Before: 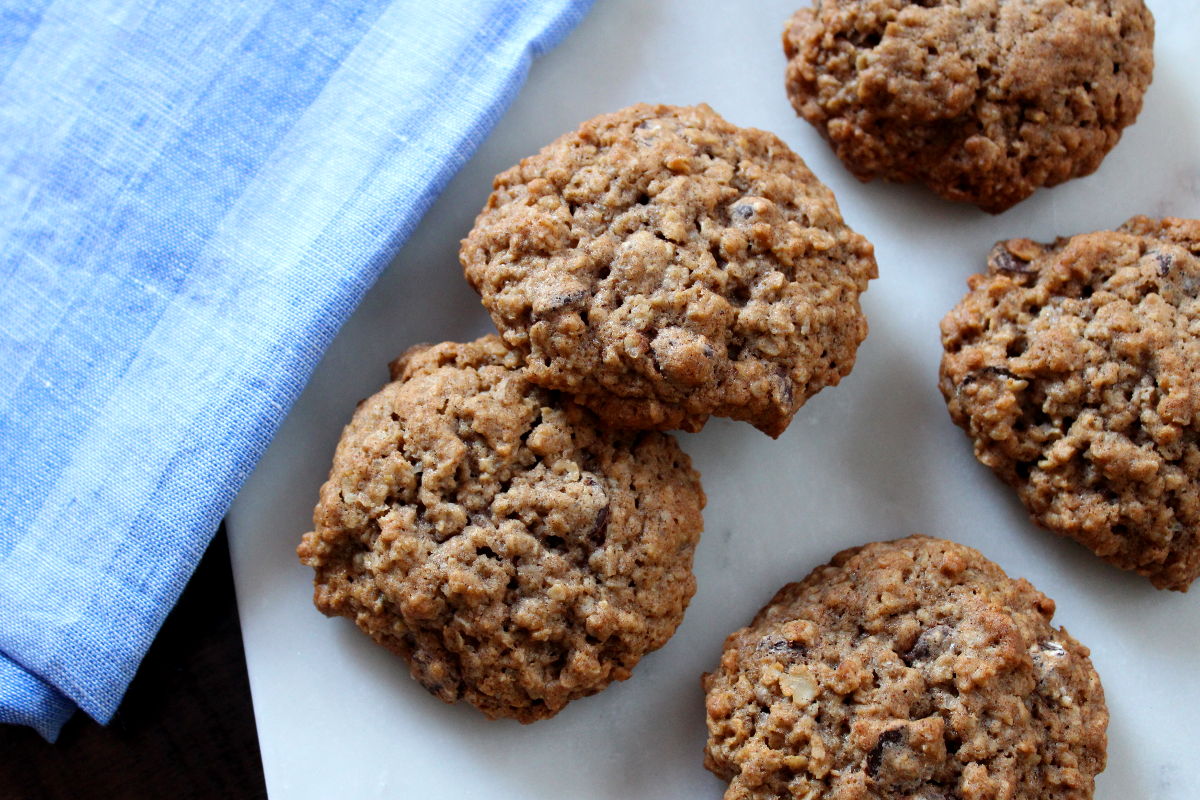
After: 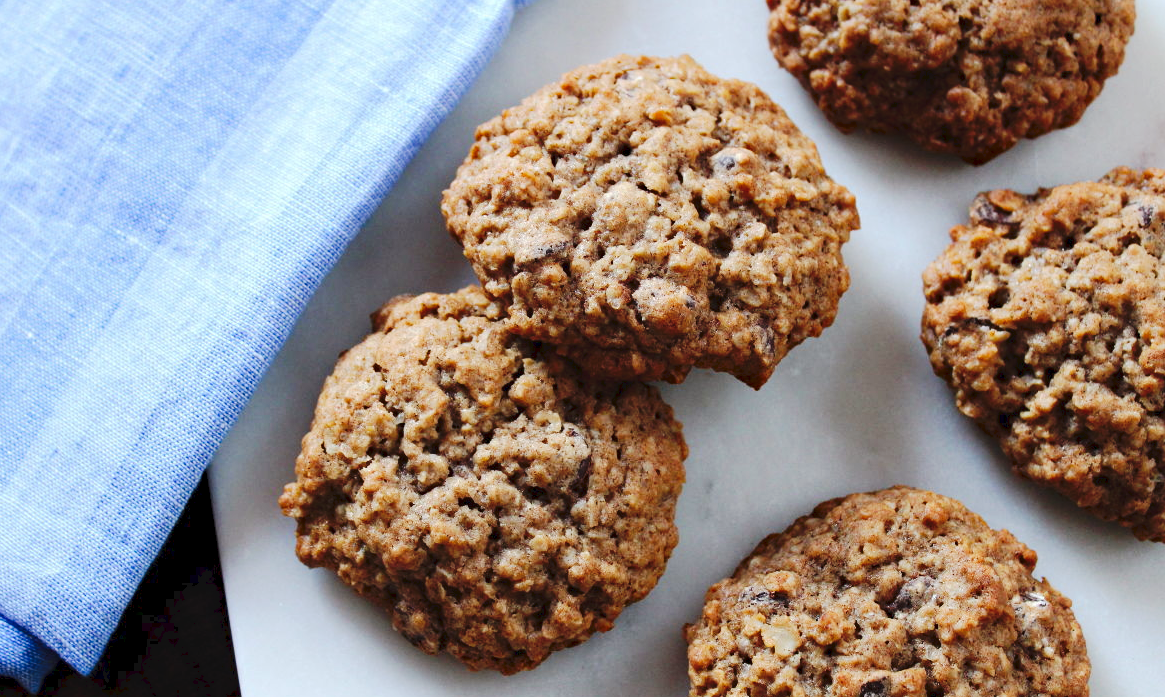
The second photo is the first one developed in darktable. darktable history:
haze removal: strength 0.12, distance 0.25, compatibility mode true, adaptive false
tone curve: curves: ch0 [(0, 0) (0.003, 0.049) (0.011, 0.052) (0.025, 0.061) (0.044, 0.08) (0.069, 0.101) (0.1, 0.119) (0.136, 0.139) (0.177, 0.172) (0.224, 0.222) (0.277, 0.292) (0.335, 0.367) (0.399, 0.444) (0.468, 0.538) (0.543, 0.623) (0.623, 0.713) (0.709, 0.784) (0.801, 0.844) (0.898, 0.916) (1, 1)], preserve colors none
crop: left 1.507%, top 6.147%, right 1.379%, bottom 6.637%
